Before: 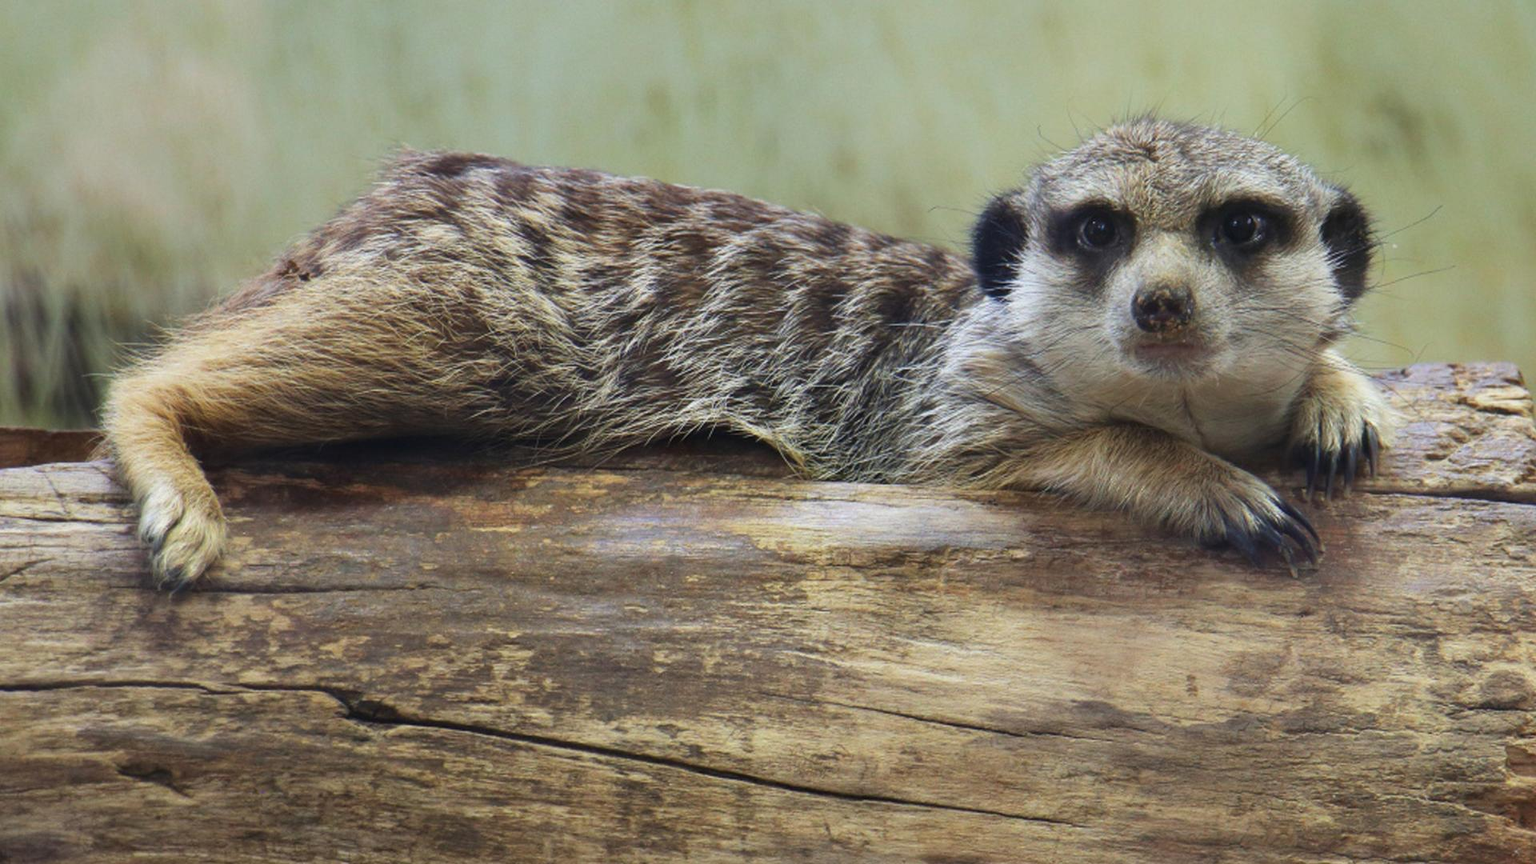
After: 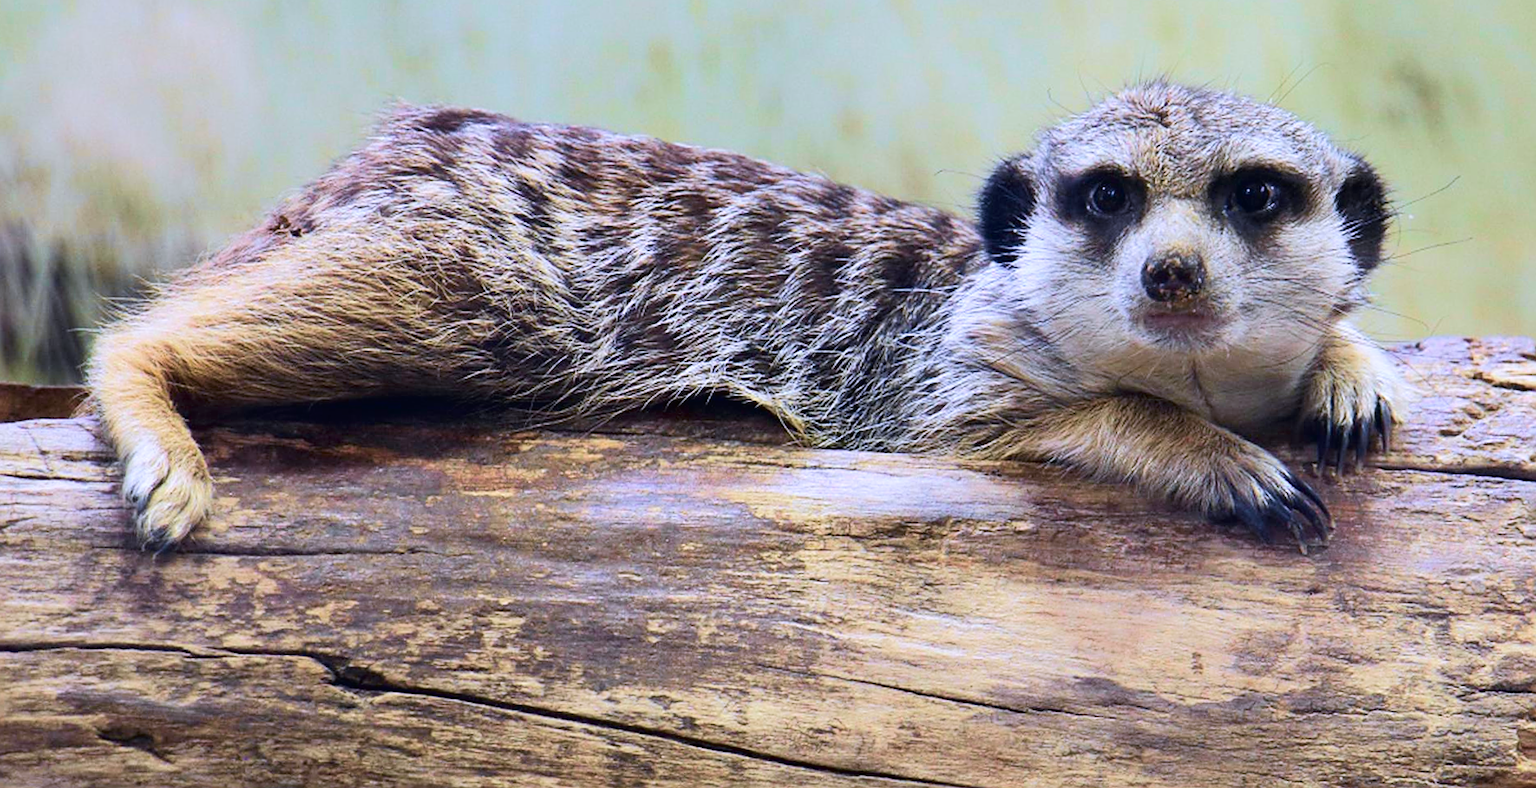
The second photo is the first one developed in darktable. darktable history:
crop: left 1.507%, top 6.147%, right 1.379%, bottom 6.637%
sharpen: on, module defaults
exposure: black level correction 0.002, compensate highlight preservation false
tone curve: curves: ch0 [(0, 0.013) (0.054, 0.018) (0.205, 0.191) (0.289, 0.292) (0.39, 0.424) (0.493, 0.551) (0.666, 0.743) (0.795, 0.841) (1, 0.998)]; ch1 [(0, 0) (0.385, 0.343) (0.439, 0.415) (0.494, 0.495) (0.501, 0.501) (0.51, 0.509) (0.548, 0.554) (0.586, 0.601) (0.66, 0.687) (0.783, 0.804) (1, 1)]; ch2 [(0, 0) (0.304, 0.31) (0.403, 0.399) (0.441, 0.428) (0.47, 0.469) (0.498, 0.496) (0.524, 0.538) (0.566, 0.579) (0.633, 0.665) (0.7, 0.711) (1, 1)], color space Lab, independent channels, preserve colors none
contrast brightness saturation: contrast 0.15, brightness 0.05
color calibration: output R [1.063, -0.012, -0.003, 0], output B [-0.079, 0.047, 1, 0], illuminant custom, x 0.389, y 0.387, temperature 3838.64 K
velvia: on, module defaults
rotate and perspective: rotation 0.8°, automatic cropping off
